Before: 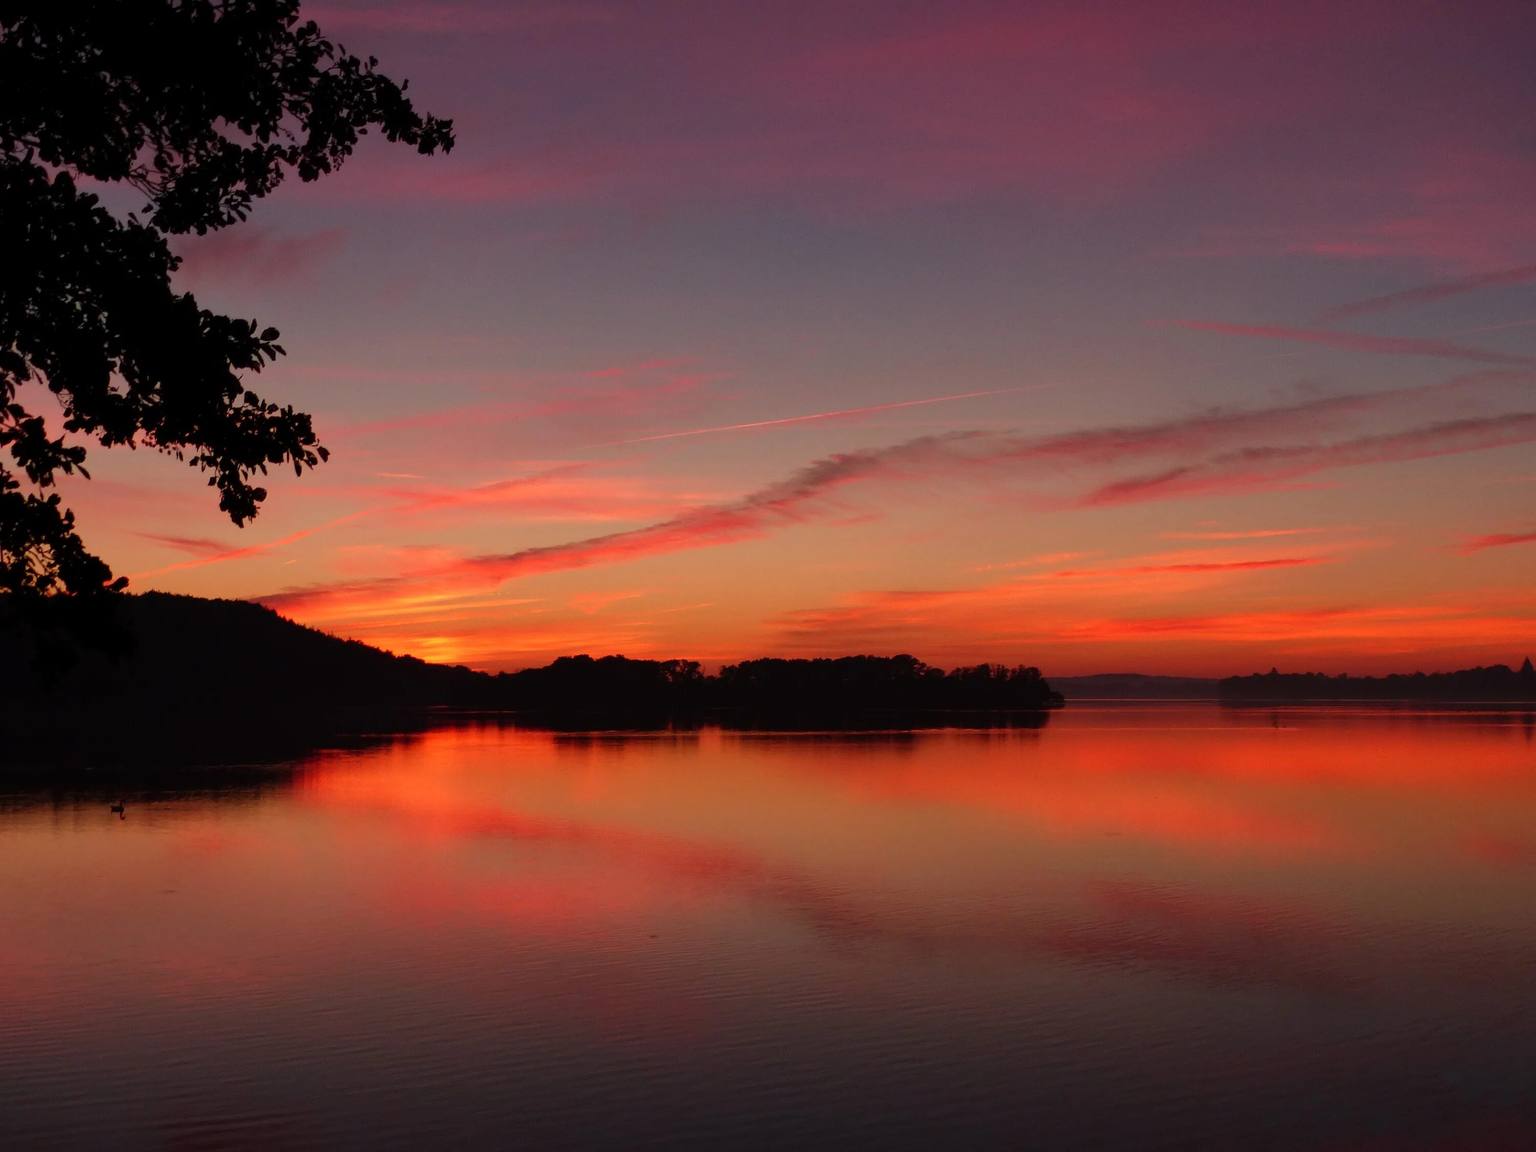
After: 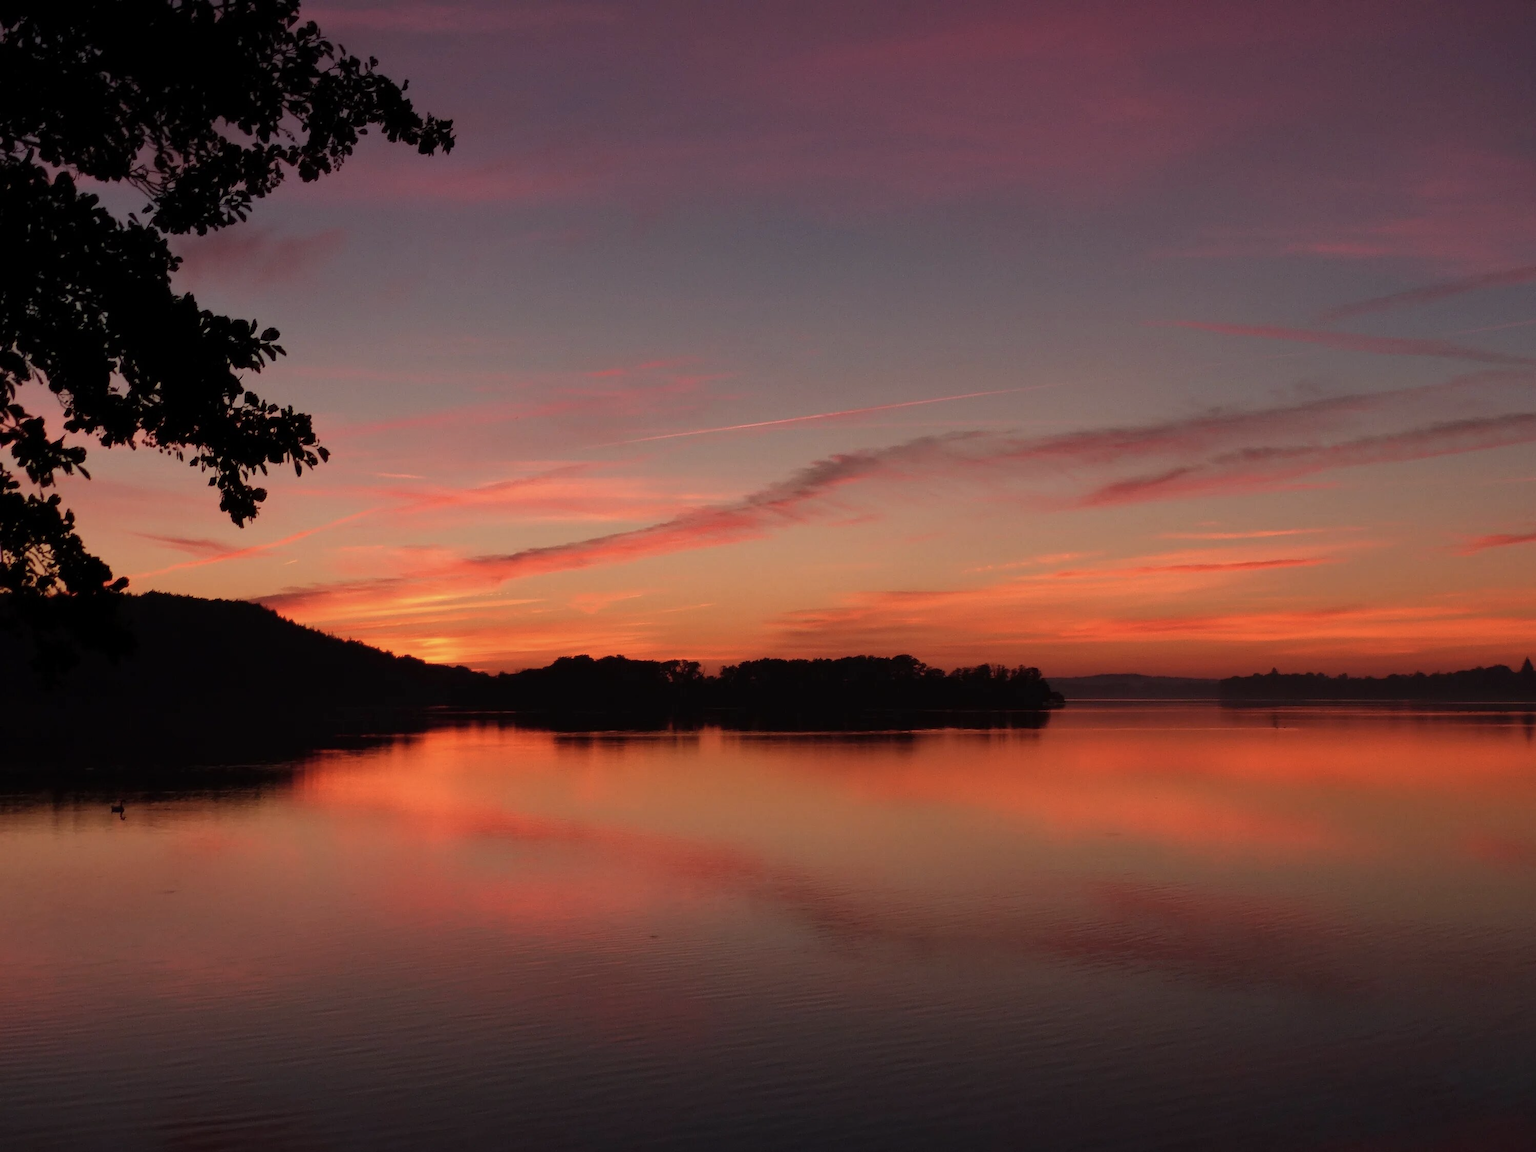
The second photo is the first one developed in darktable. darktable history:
color correction: saturation 0.8
